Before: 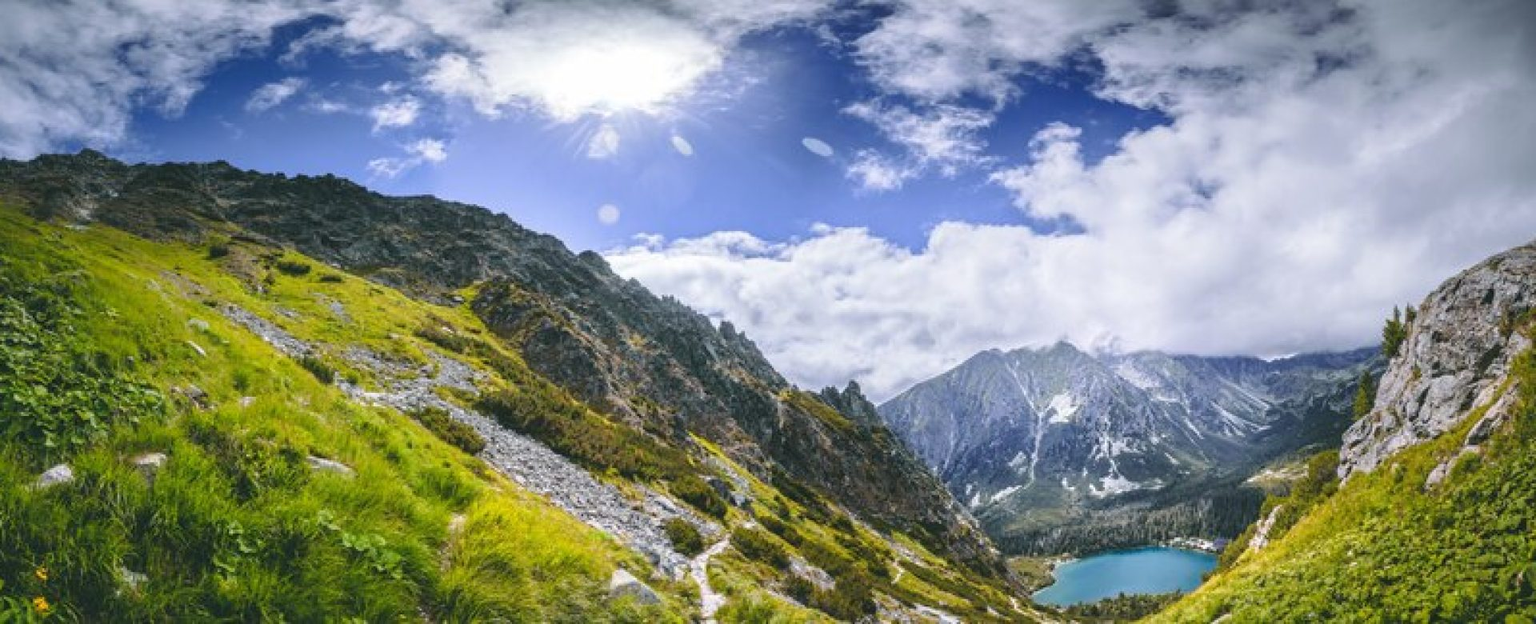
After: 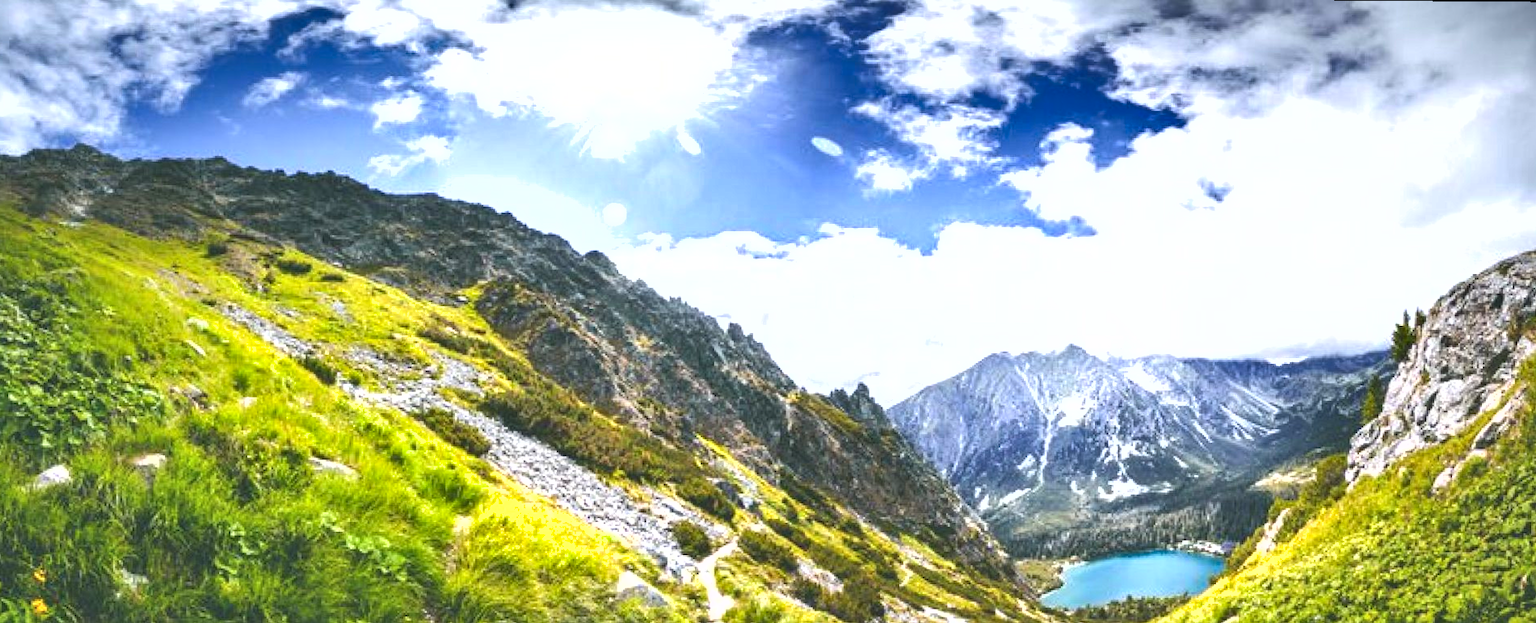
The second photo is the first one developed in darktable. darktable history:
exposure: black level correction -0.002, exposure 1.115 EV, compensate highlight preservation false
rotate and perspective: rotation 0.174°, lens shift (vertical) 0.013, lens shift (horizontal) 0.019, shear 0.001, automatic cropping original format, crop left 0.007, crop right 0.991, crop top 0.016, crop bottom 0.997
shadows and highlights: low approximation 0.01, soften with gaussian
